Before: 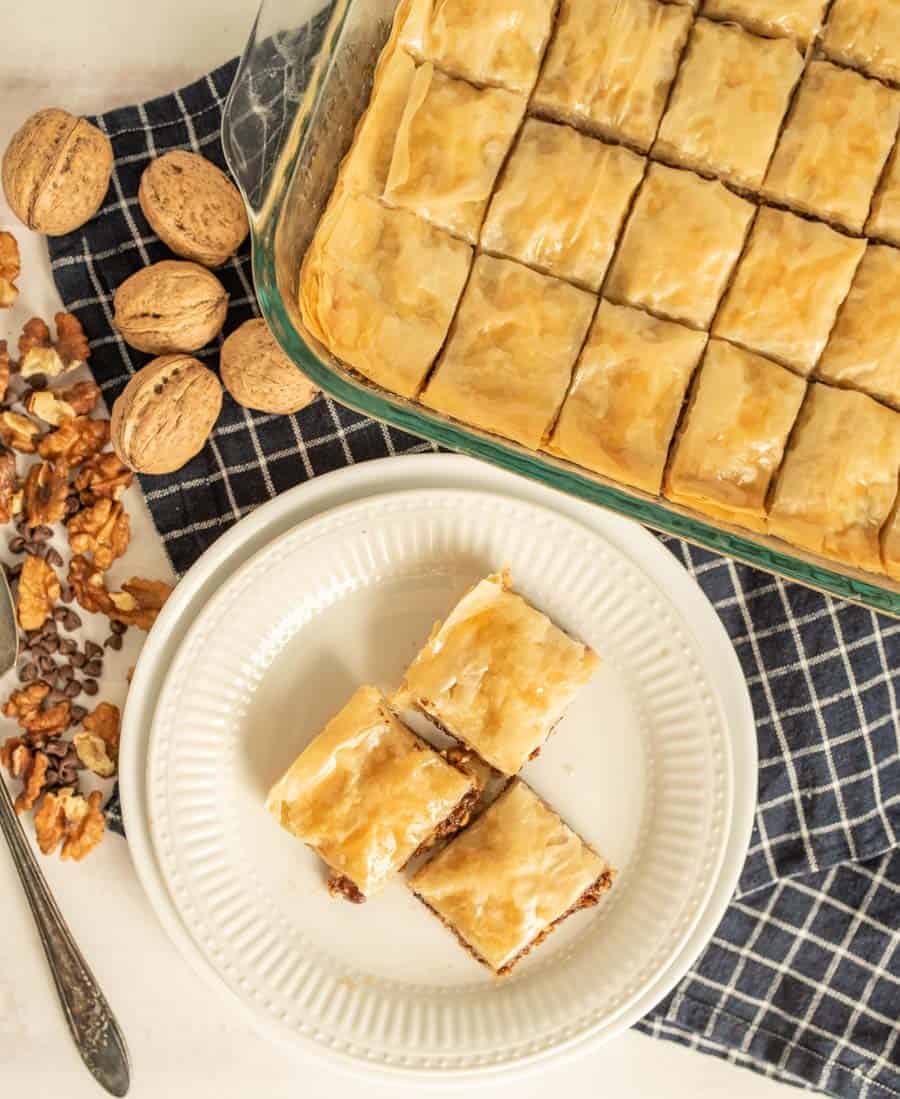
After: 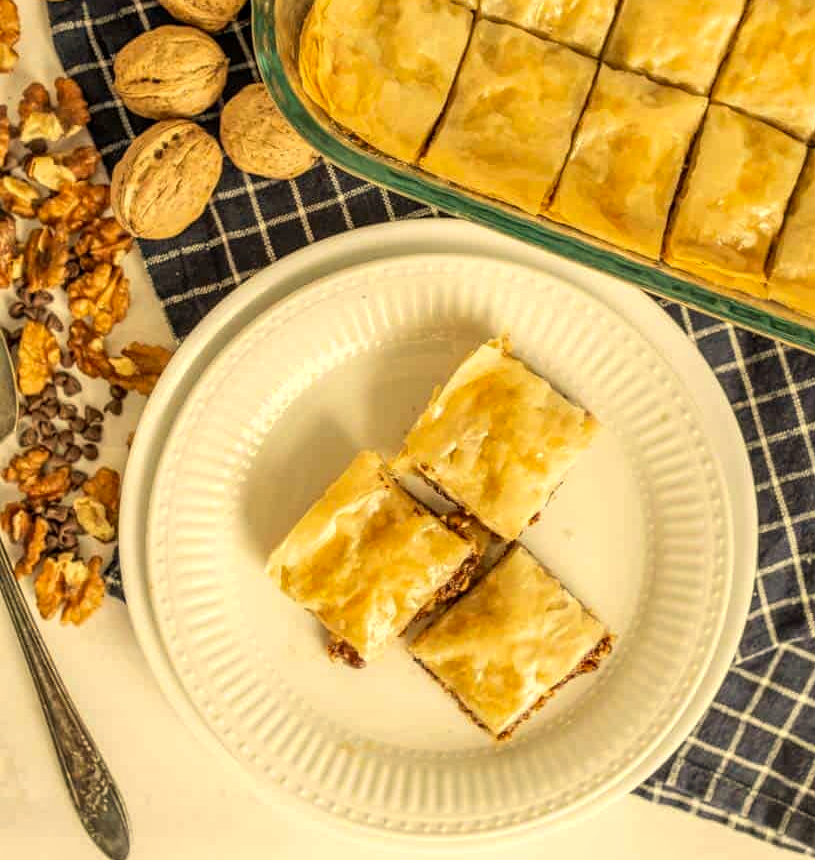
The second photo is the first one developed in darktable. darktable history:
crop: top 21.388%, right 9.426%, bottom 0.302%
local contrast: on, module defaults
color correction: highlights a* 2.57, highlights b* 23.39
